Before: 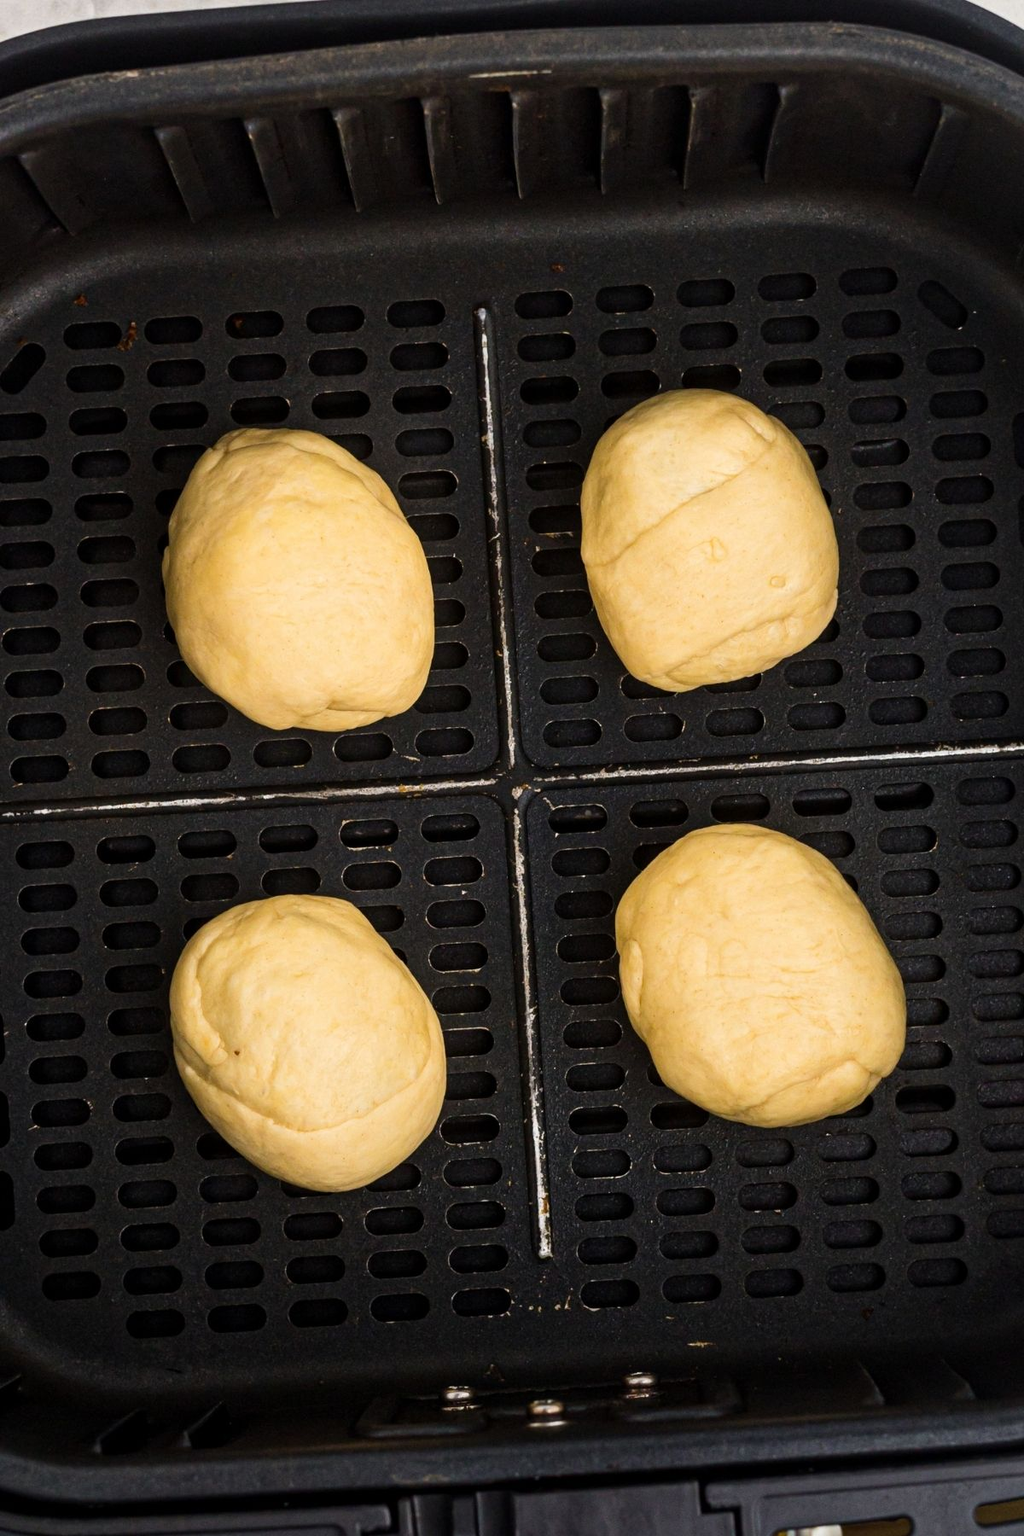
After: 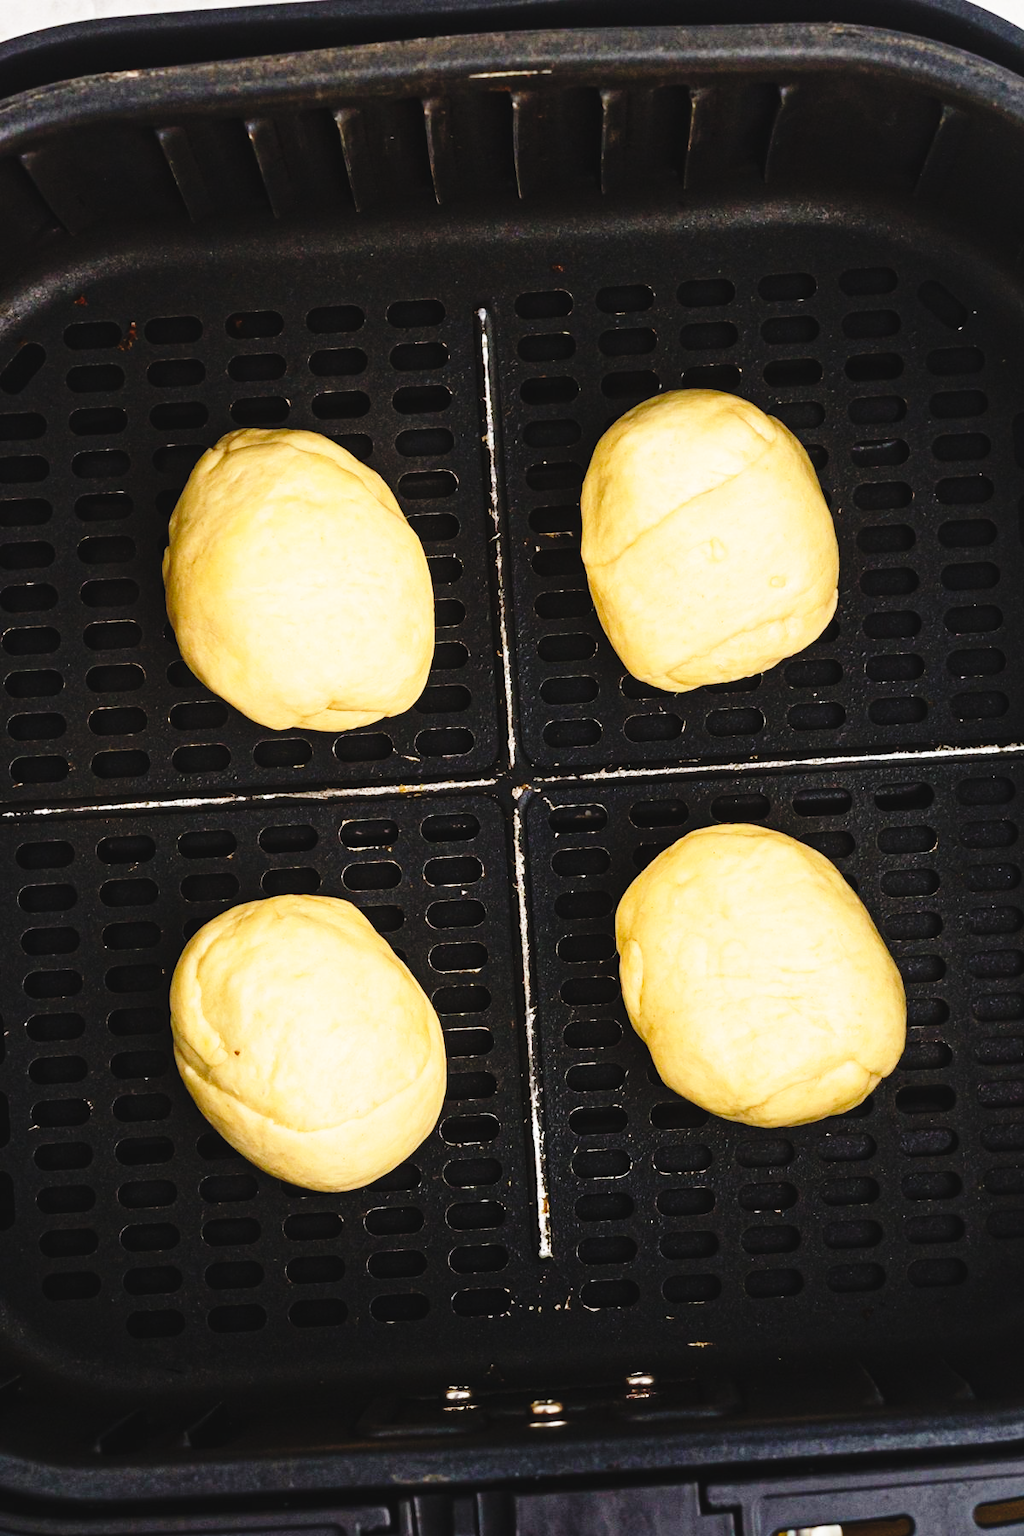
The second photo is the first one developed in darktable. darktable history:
exposure: black level correction -0.008, exposure 0.067 EV, compensate highlight preservation false
base curve: curves: ch0 [(0, 0) (0.04, 0.03) (0.133, 0.232) (0.448, 0.748) (0.843, 0.968) (1, 1)], preserve colors none
